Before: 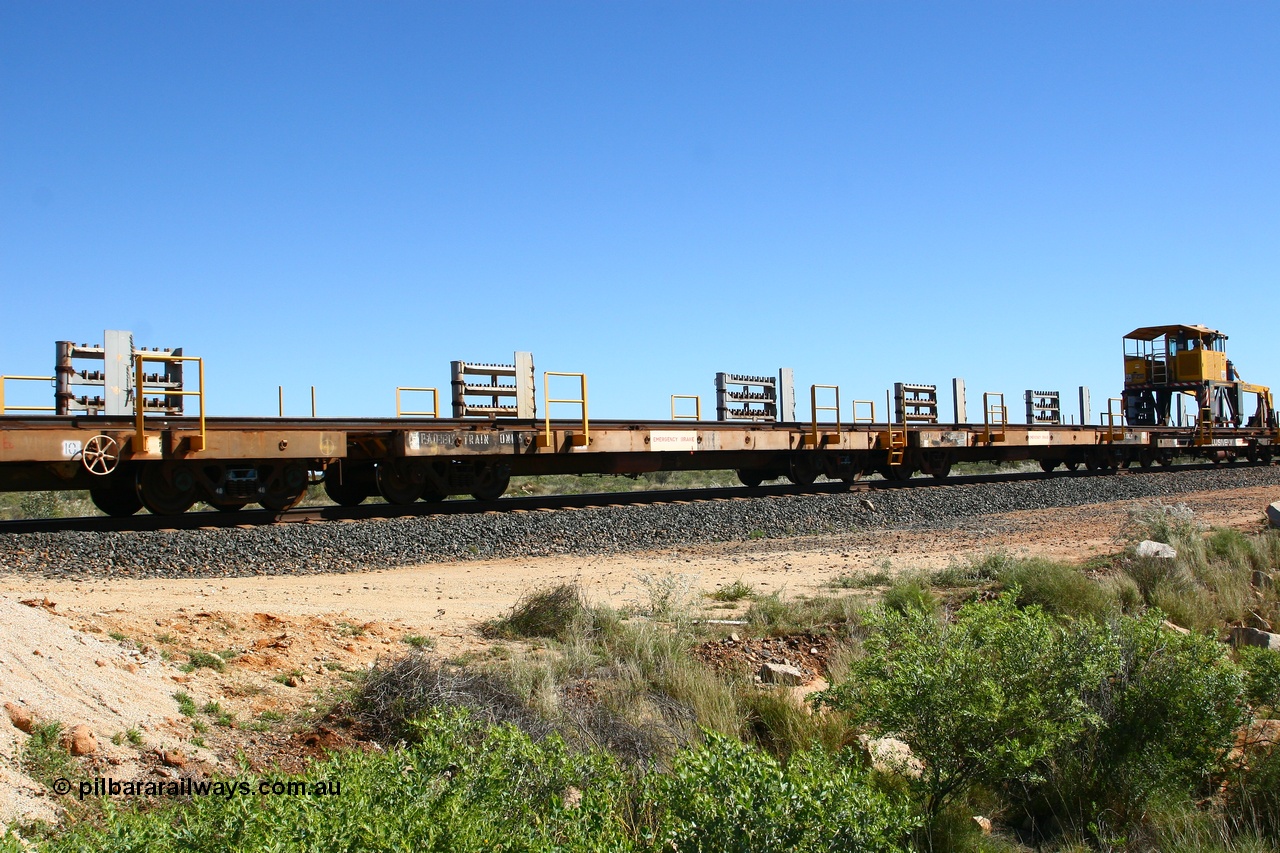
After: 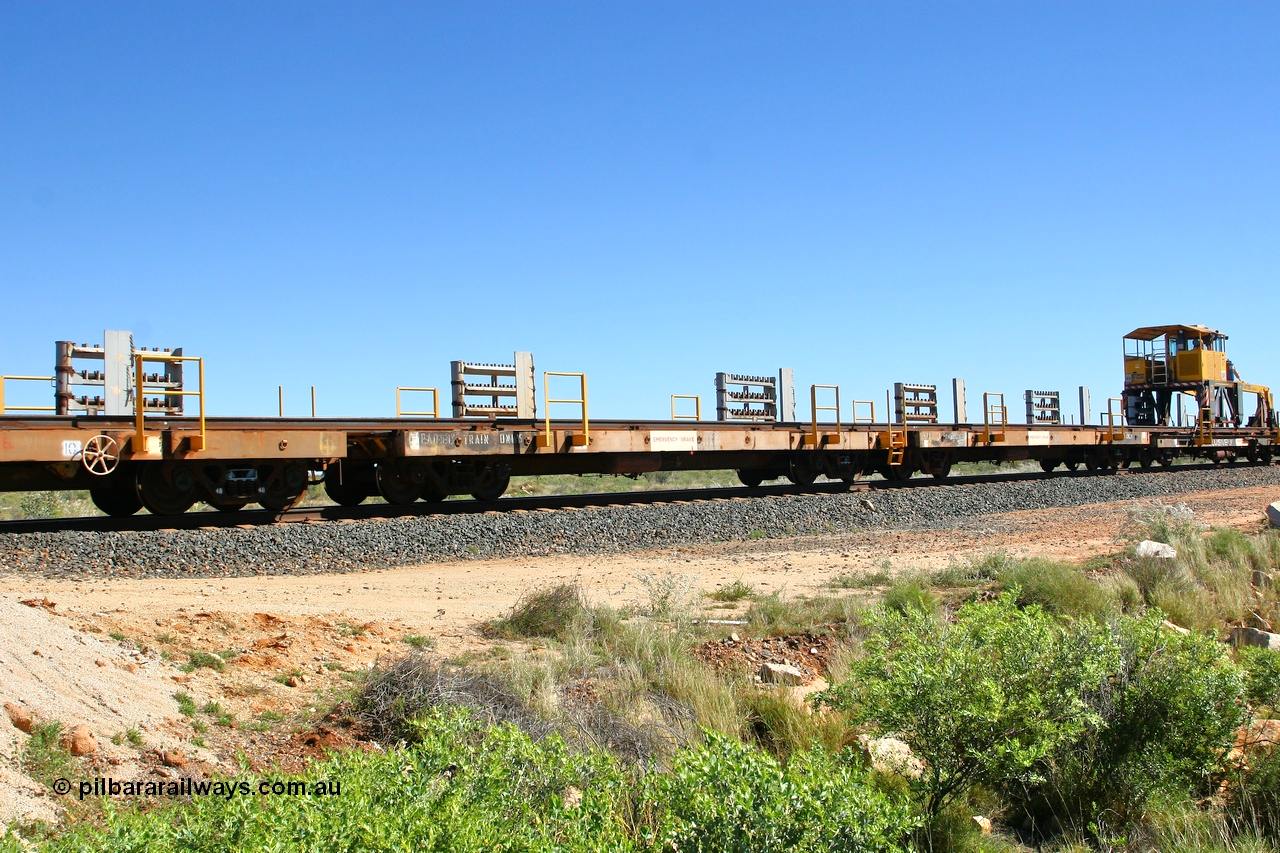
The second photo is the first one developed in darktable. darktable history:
tone equalizer: -7 EV 0.15 EV, -6 EV 0.6 EV, -5 EV 1.15 EV, -4 EV 1.33 EV, -3 EV 1.15 EV, -2 EV 0.6 EV, -1 EV 0.15 EV, mask exposure compensation -0.5 EV
